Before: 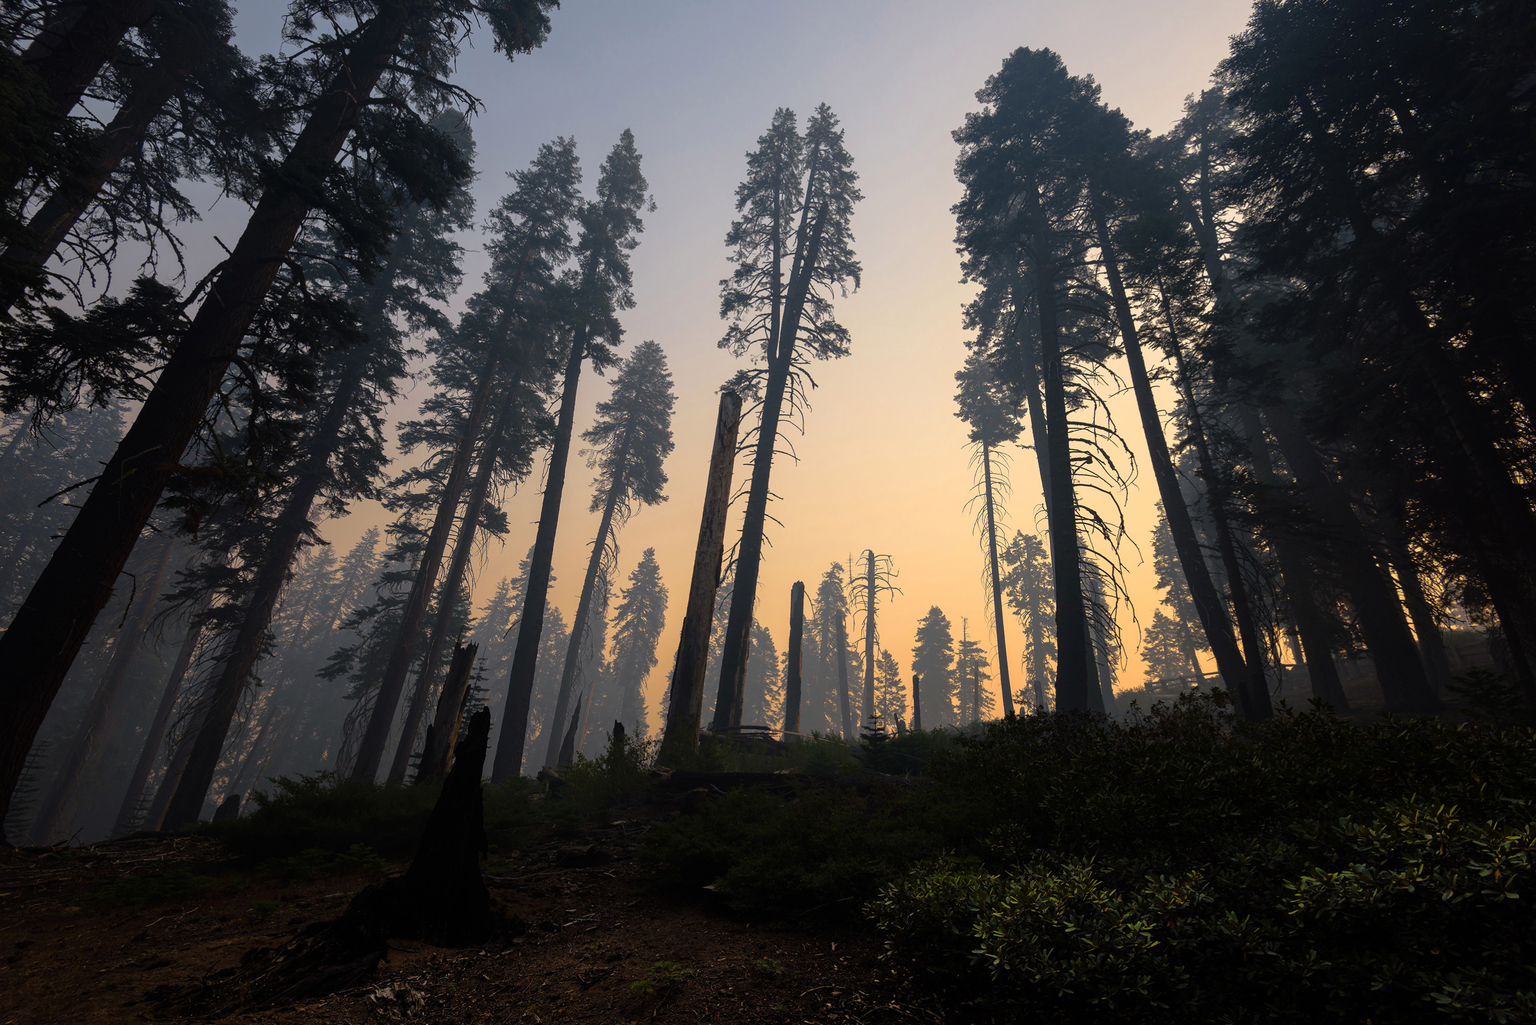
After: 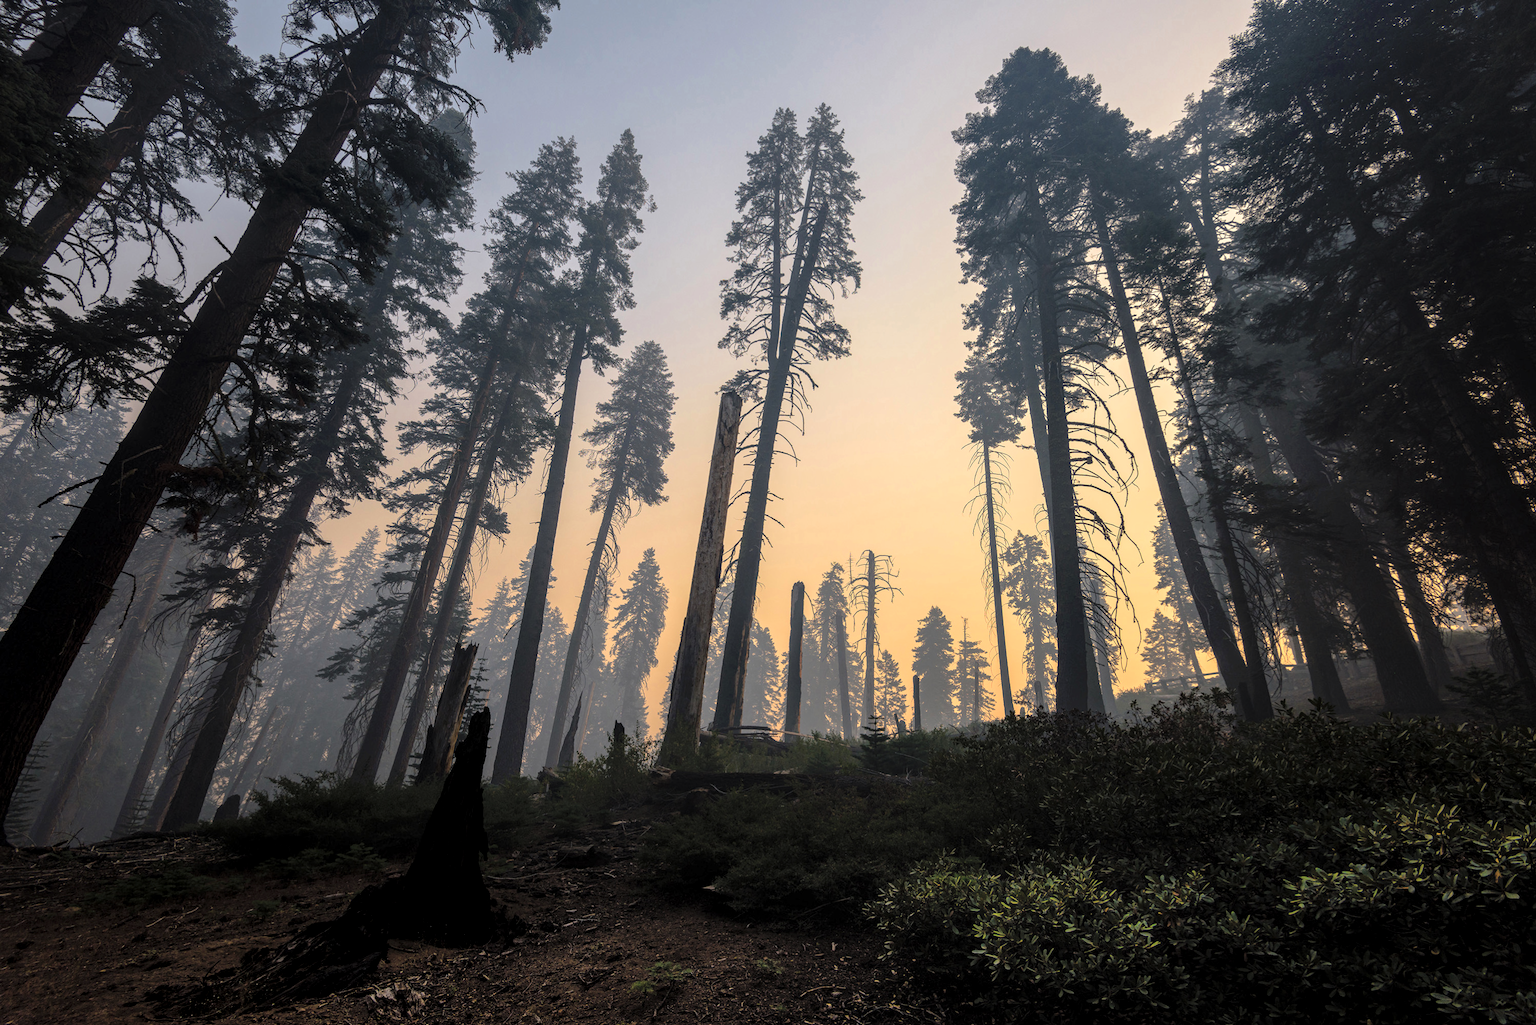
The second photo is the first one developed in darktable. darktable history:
local contrast: highlights 61%, detail 143%, midtone range 0.428
contrast brightness saturation: brightness 0.15
